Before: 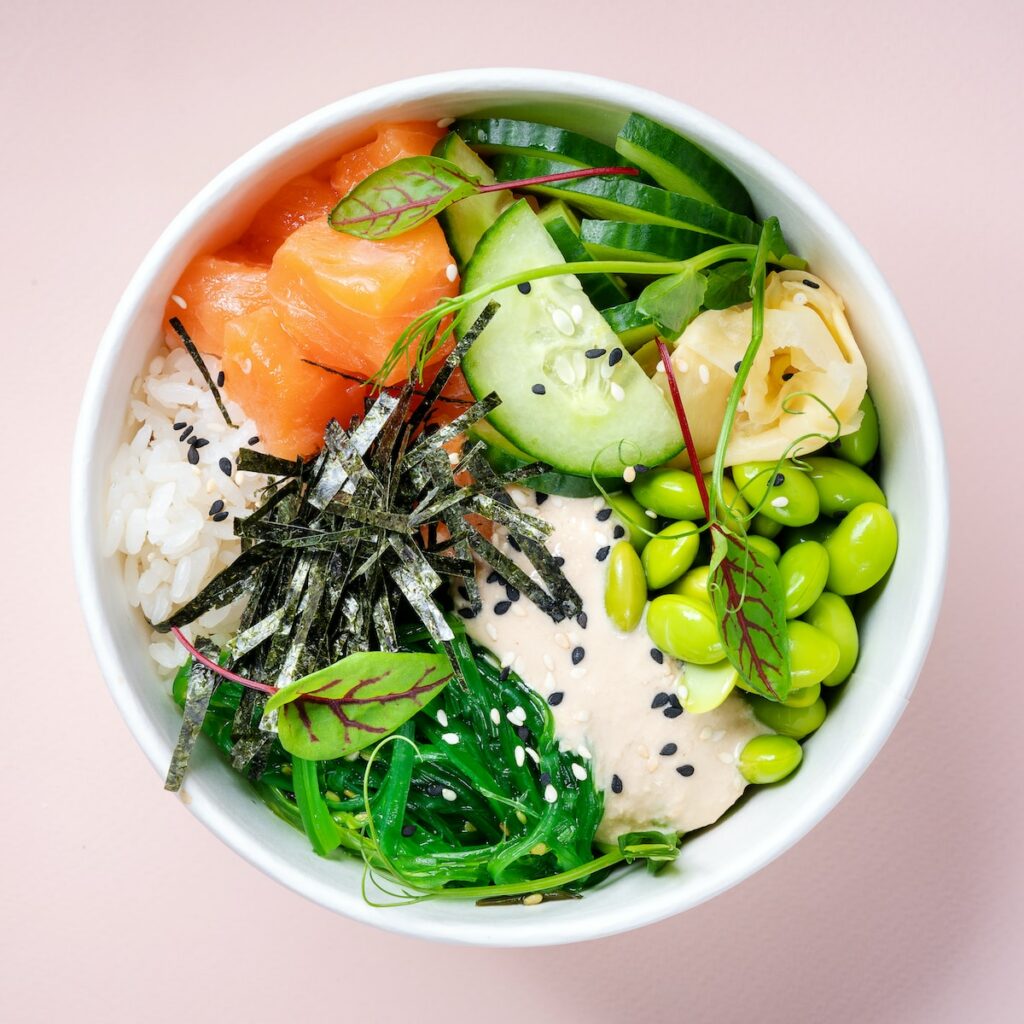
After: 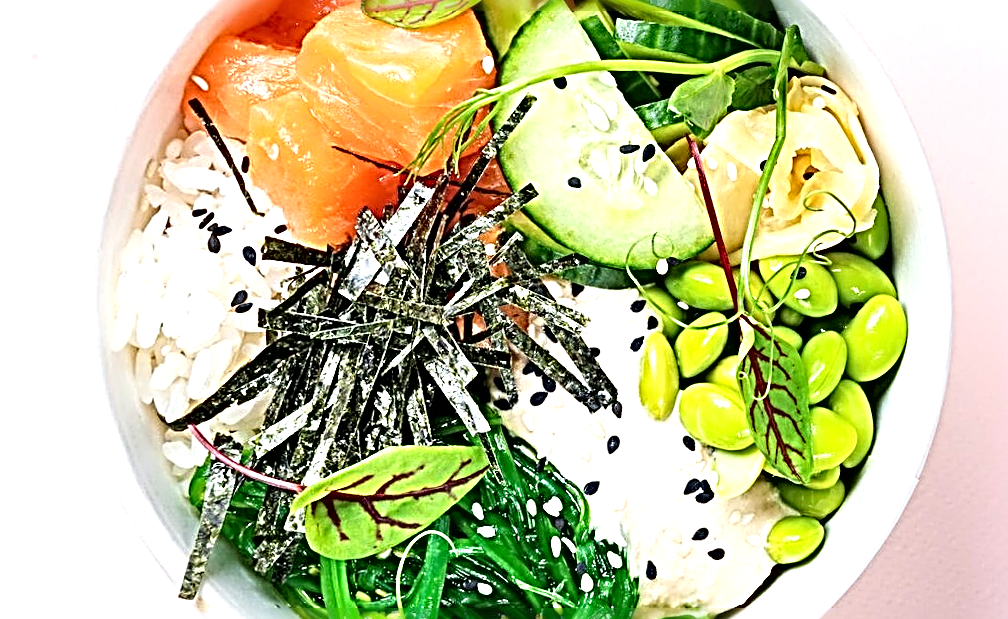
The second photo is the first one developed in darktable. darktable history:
sharpen: radius 4.001, amount 2
exposure: exposure 0.559 EV, compensate highlight preservation false
contrast brightness saturation: contrast 0.05
rotate and perspective: rotation -0.013°, lens shift (vertical) -0.027, lens shift (horizontal) 0.178, crop left 0.016, crop right 0.989, crop top 0.082, crop bottom 0.918
crop: top 16.727%, bottom 16.727%
